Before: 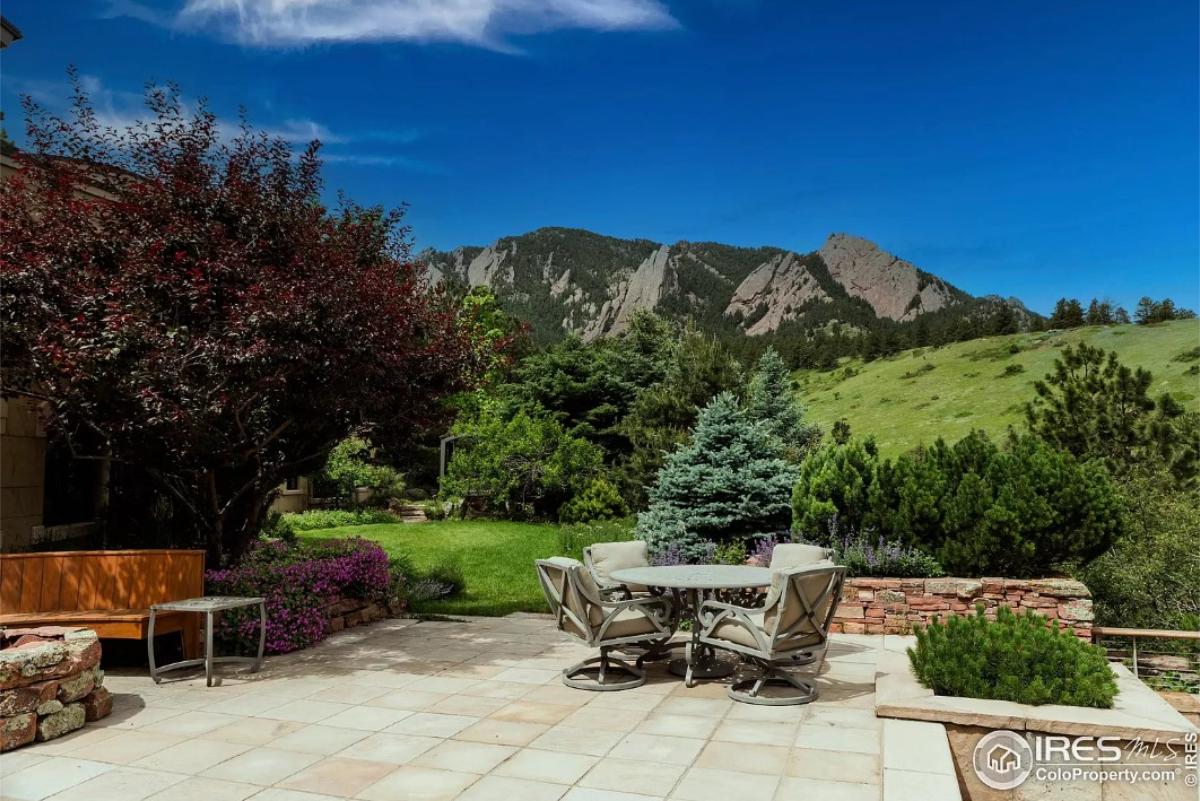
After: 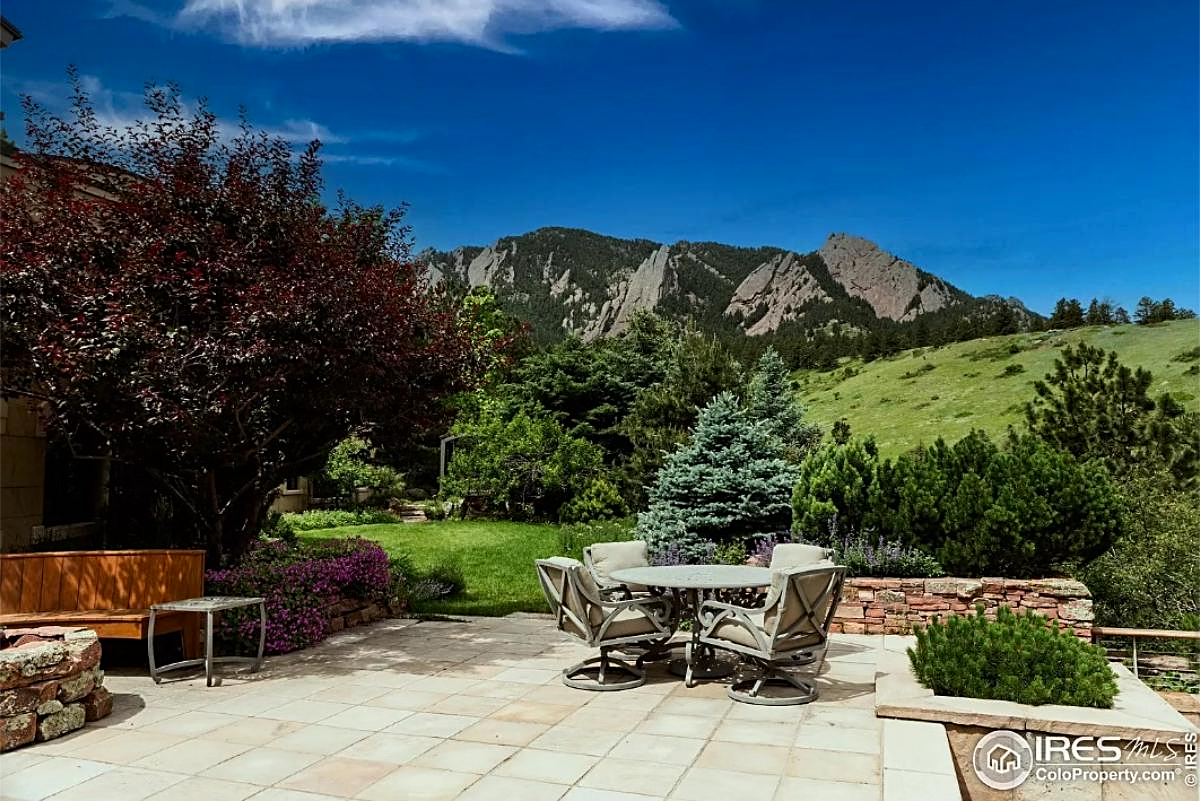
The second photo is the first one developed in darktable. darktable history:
contrast brightness saturation: contrast 0.144
sharpen: on, module defaults
base curve: preserve colors none
